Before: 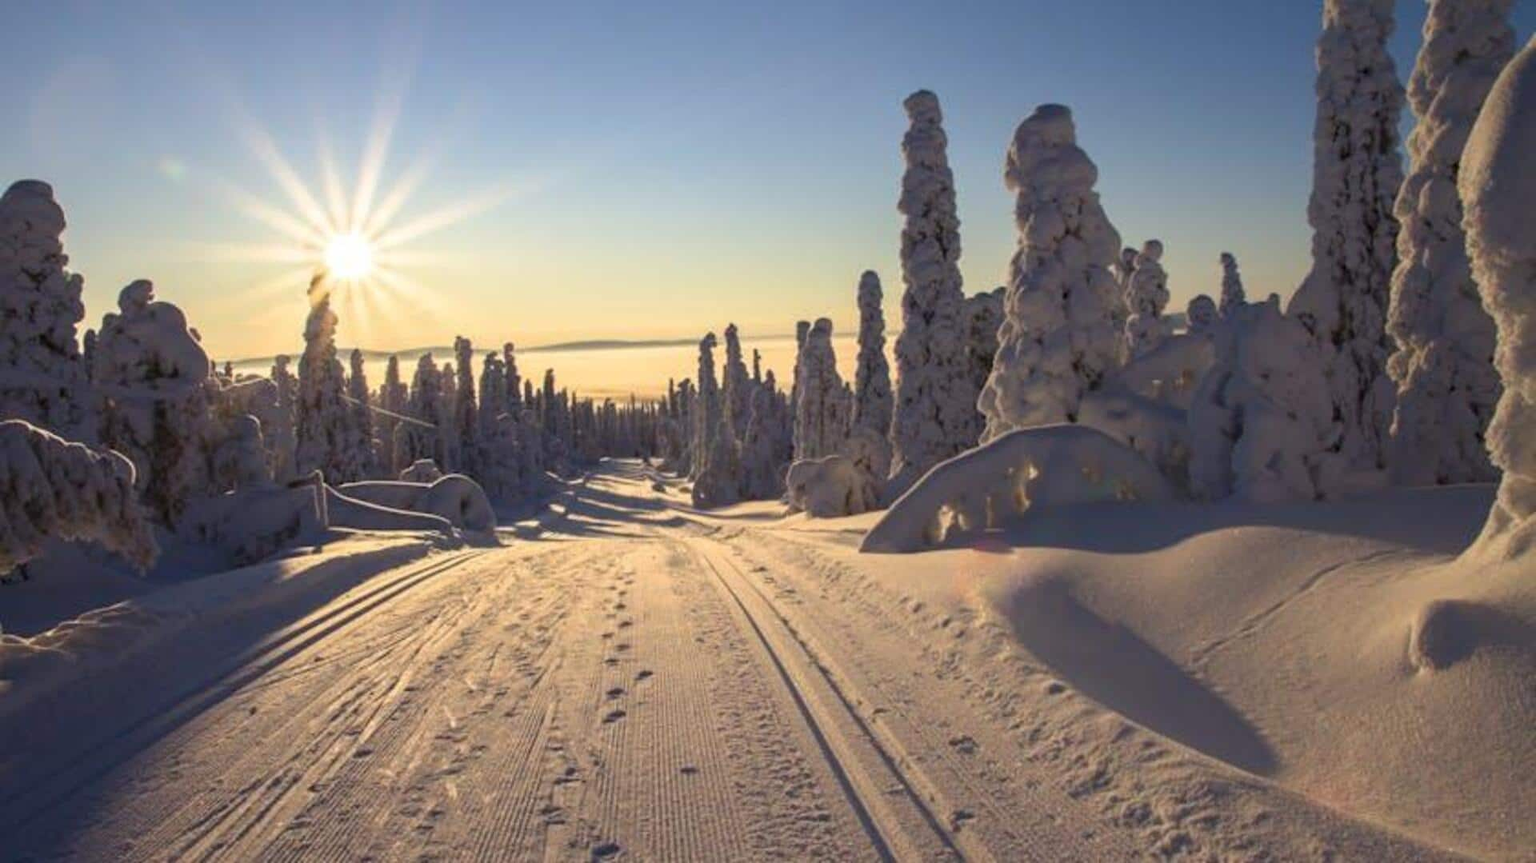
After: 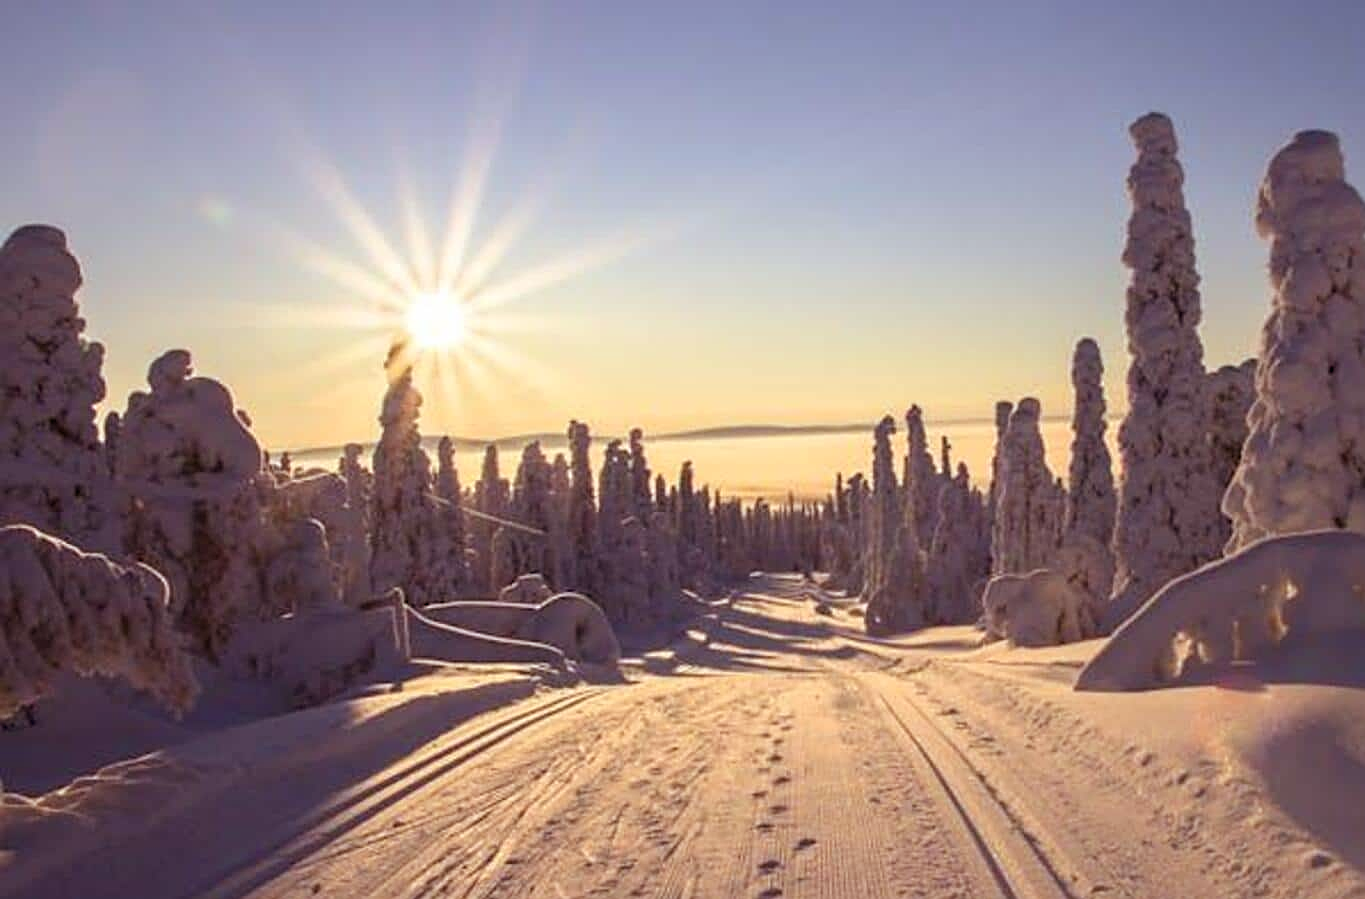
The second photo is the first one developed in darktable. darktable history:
rgb levels: mode RGB, independent channels, levels [[0, 0.474, 1], [0, 0.5, 1], [0, 0.5, 1]]
sharpen: on, module defaults
crop: right 28.885%, bottom 16.626%
